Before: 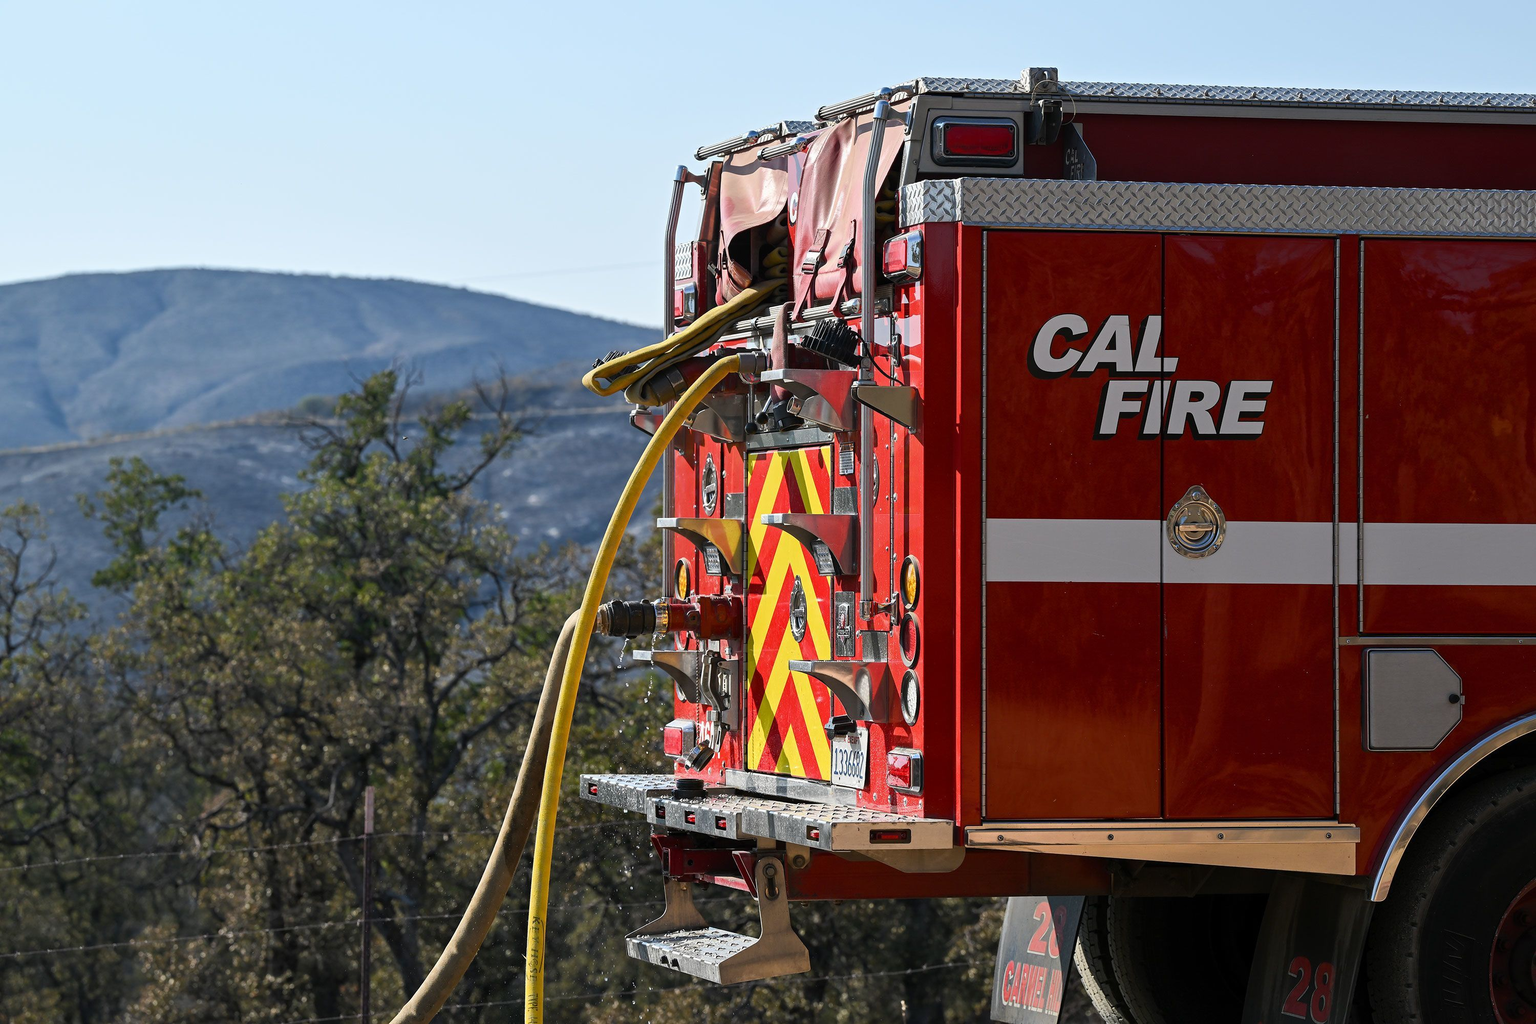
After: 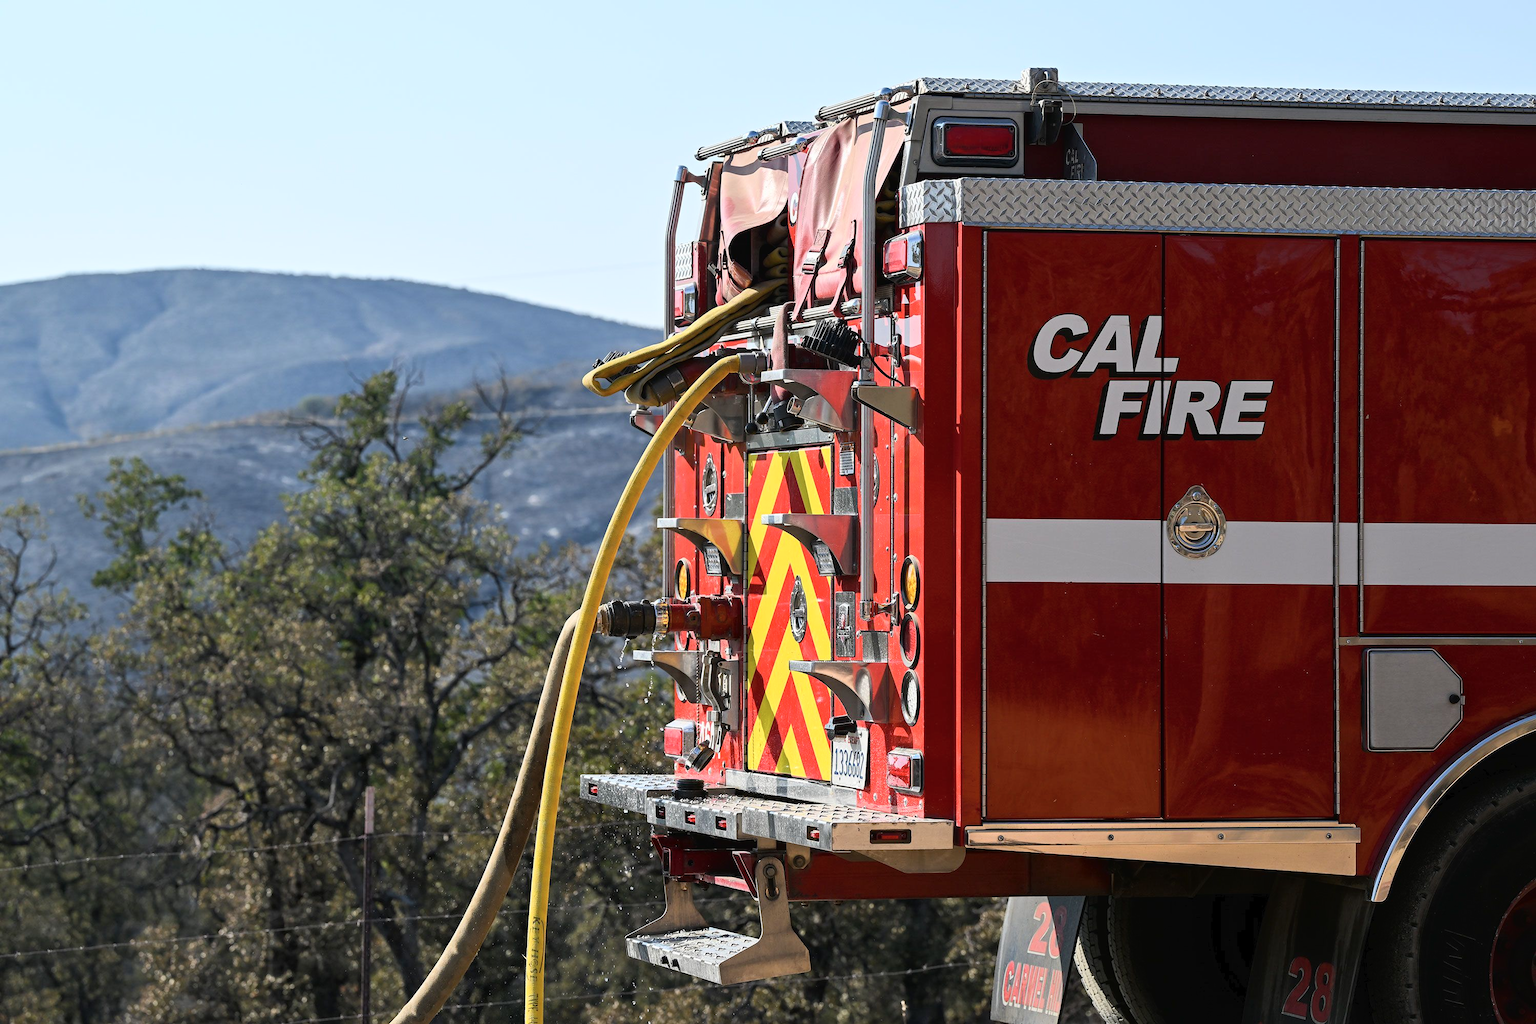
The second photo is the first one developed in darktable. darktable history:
tone curve: curves: ch0 [(0, 0) (0.003, 0.019) (0.011, 0.022) (0.025, 0.025) (0.044, 0.04) (0.069, 0.069) (0.1, 0.108) (0.136, 0.152) (0.177, 0.199) (0.224, 0.26) (0.277, 0.321) (0.335, 0.392) (0.399, 0.472) (0.468, 0.547) (0.543, 0.624) (0.623, 0.713) (0.709, 0.786) (0.801, 0.865) (0.898, 0.939) (1, 1)], color space Lab, independent channels, preserve colors none
